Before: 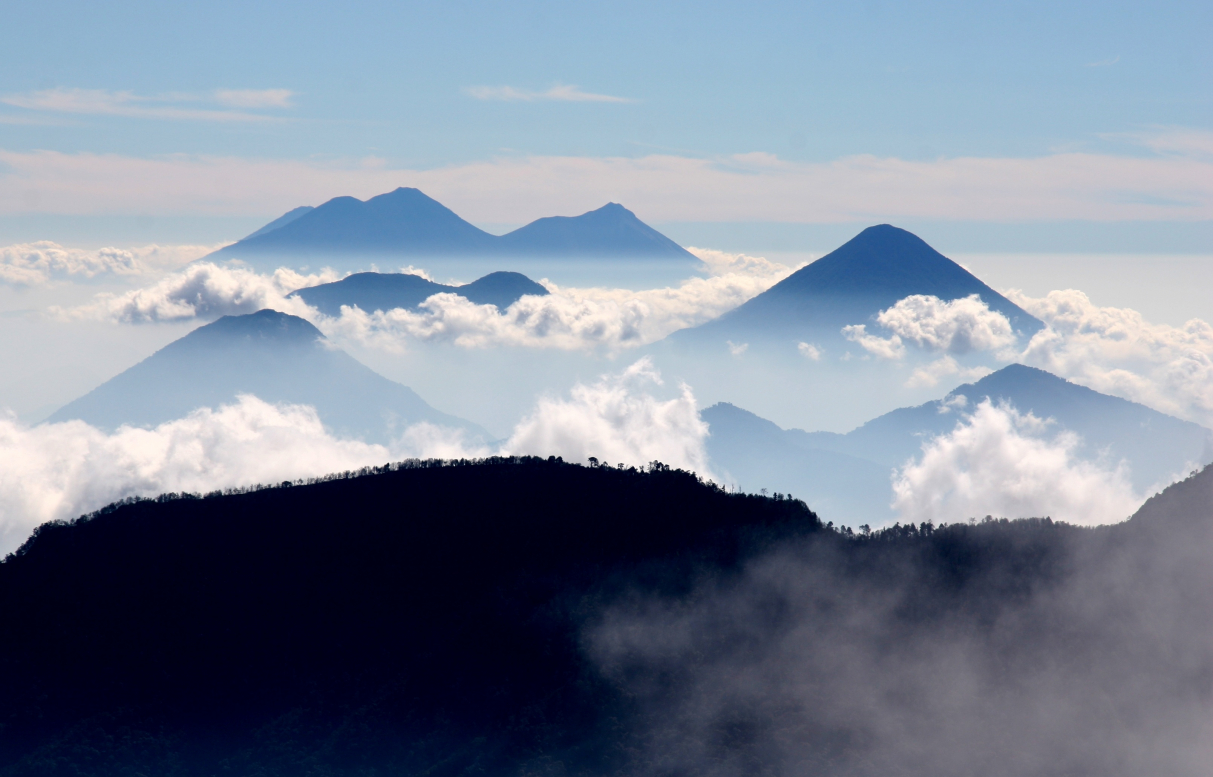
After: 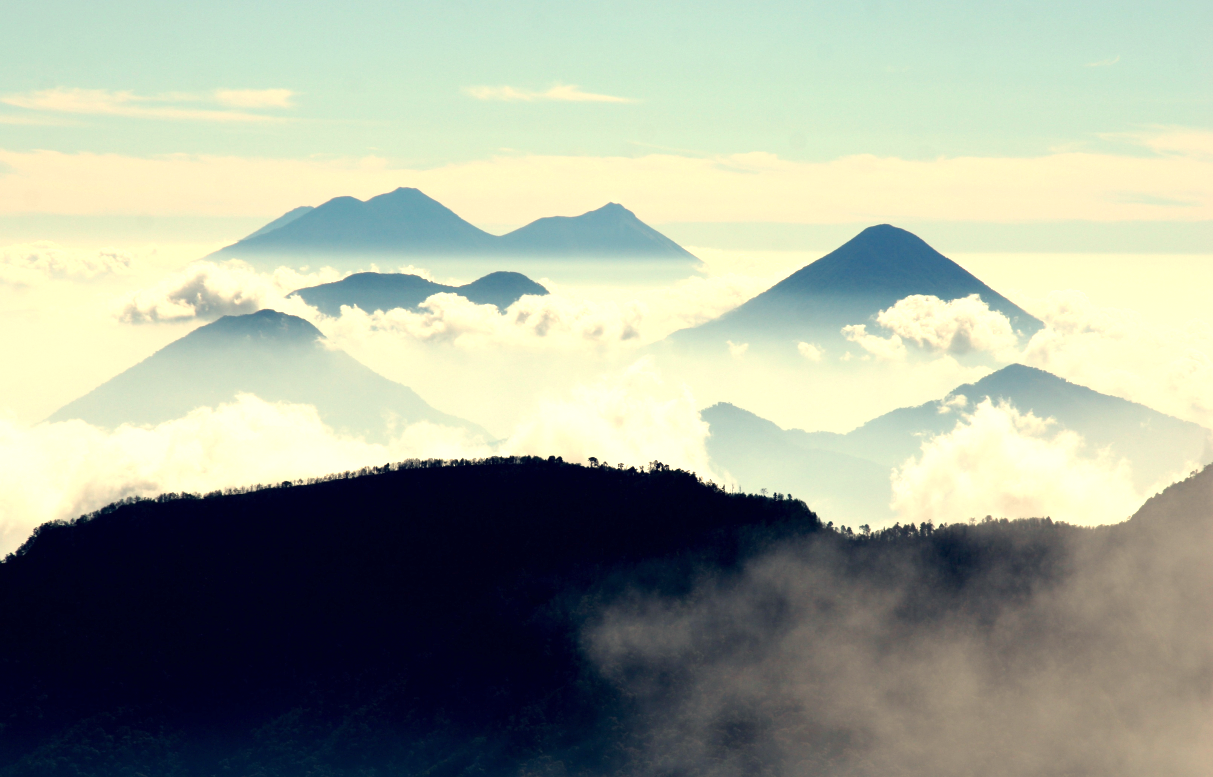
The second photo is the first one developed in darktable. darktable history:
exposure: black level correction 0, exposure 0.7 EV, compensate highlight preservation false
white balance: red 1.08, blue 0.791
